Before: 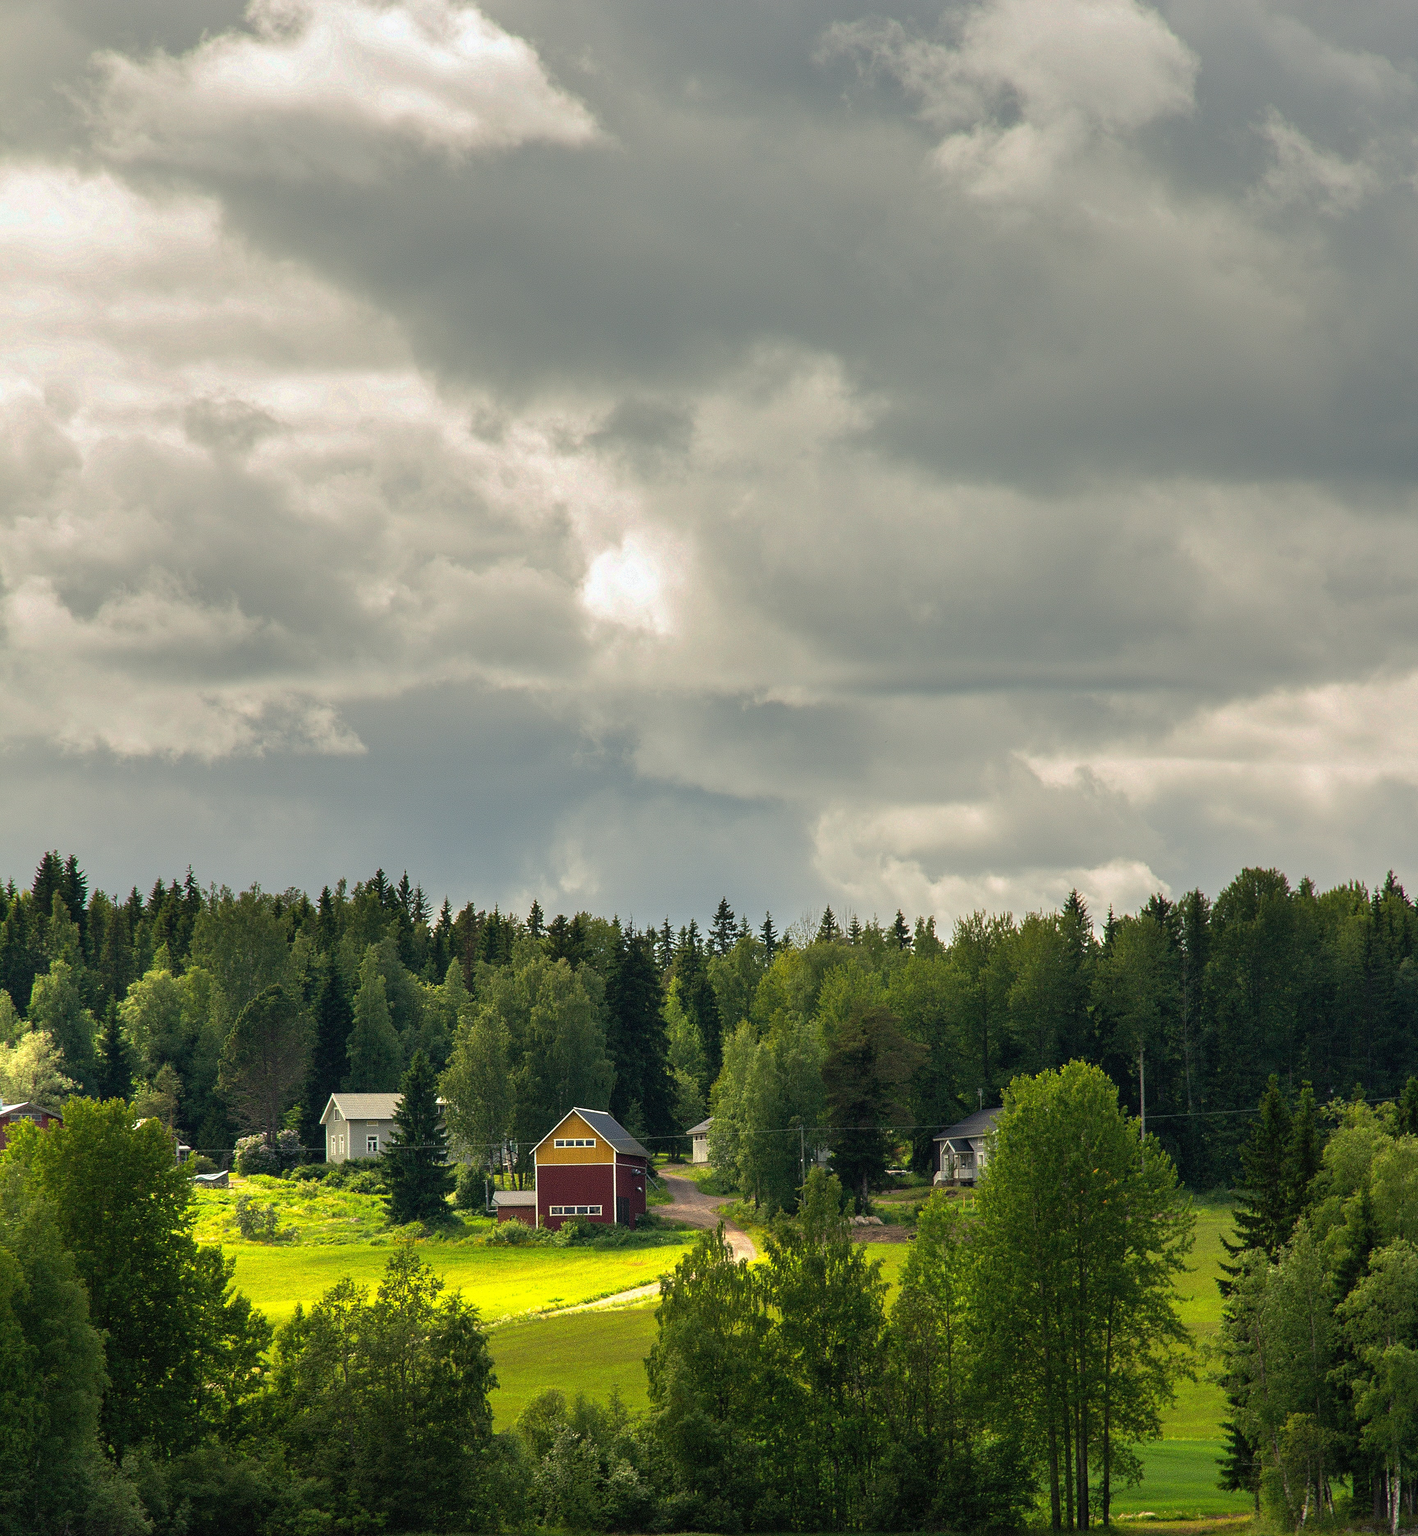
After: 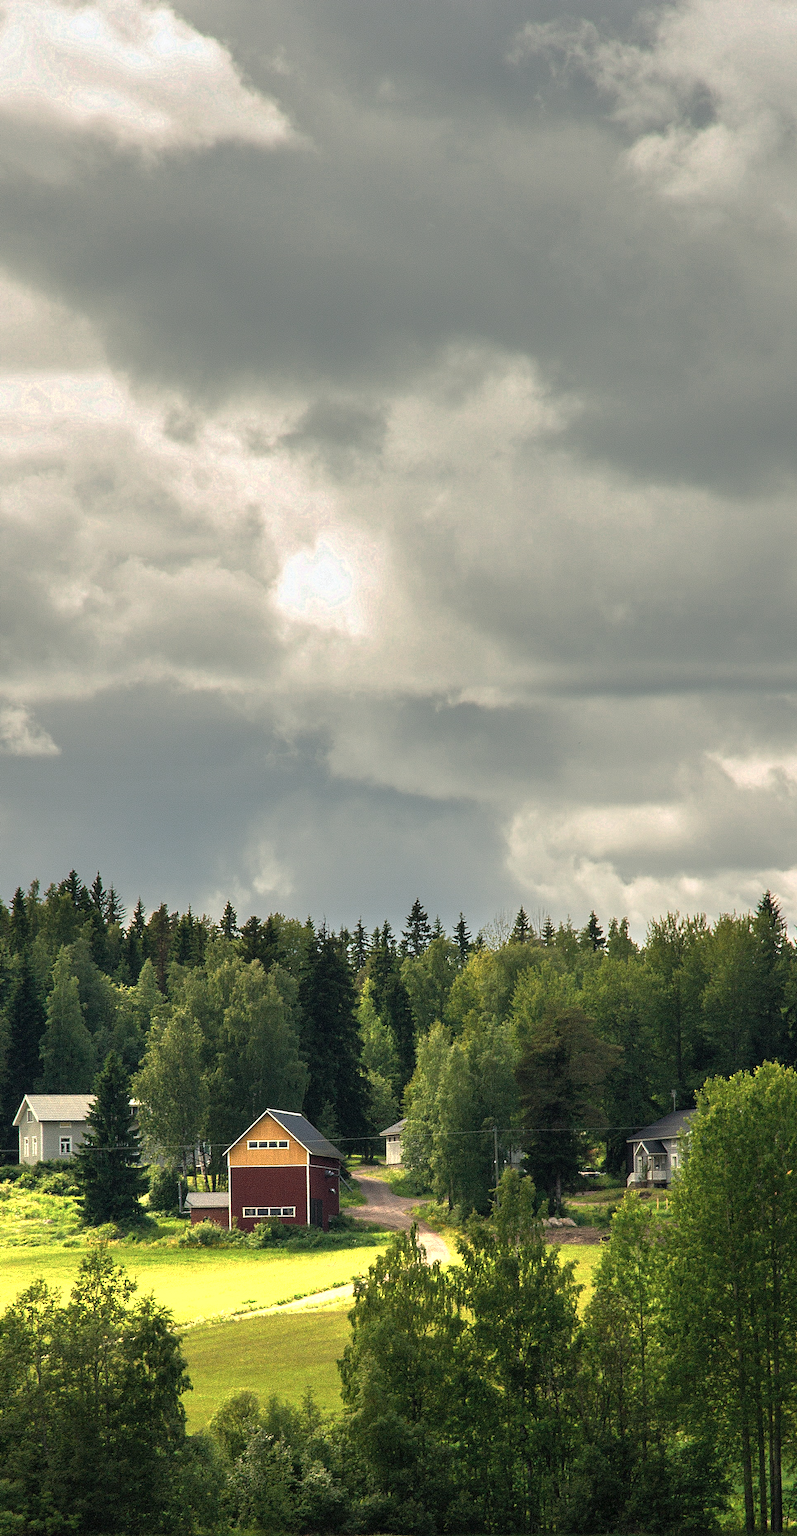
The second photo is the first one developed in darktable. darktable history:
crop: left 21.674%, right 22.086%
color zones: curves: ch0 [(0.018, 0.548) (0.224, 0.64) (0.425, 0.447) (0.675, 0.575) (0.732, 0.579)]; ch1 [(0.066, 0.487) (0.25, 0.5) (0.404, 0.43) (0.75, 0.421) (0.956, 0.421)]; ch2 [(0.044, 0.561) (0.215, 0.465) (0.399, 0.544) (0.465, 0.548) (0.614, 0.447) (0.724, 0.43) (0.882, 0.623) (0.956, 0.632)]
